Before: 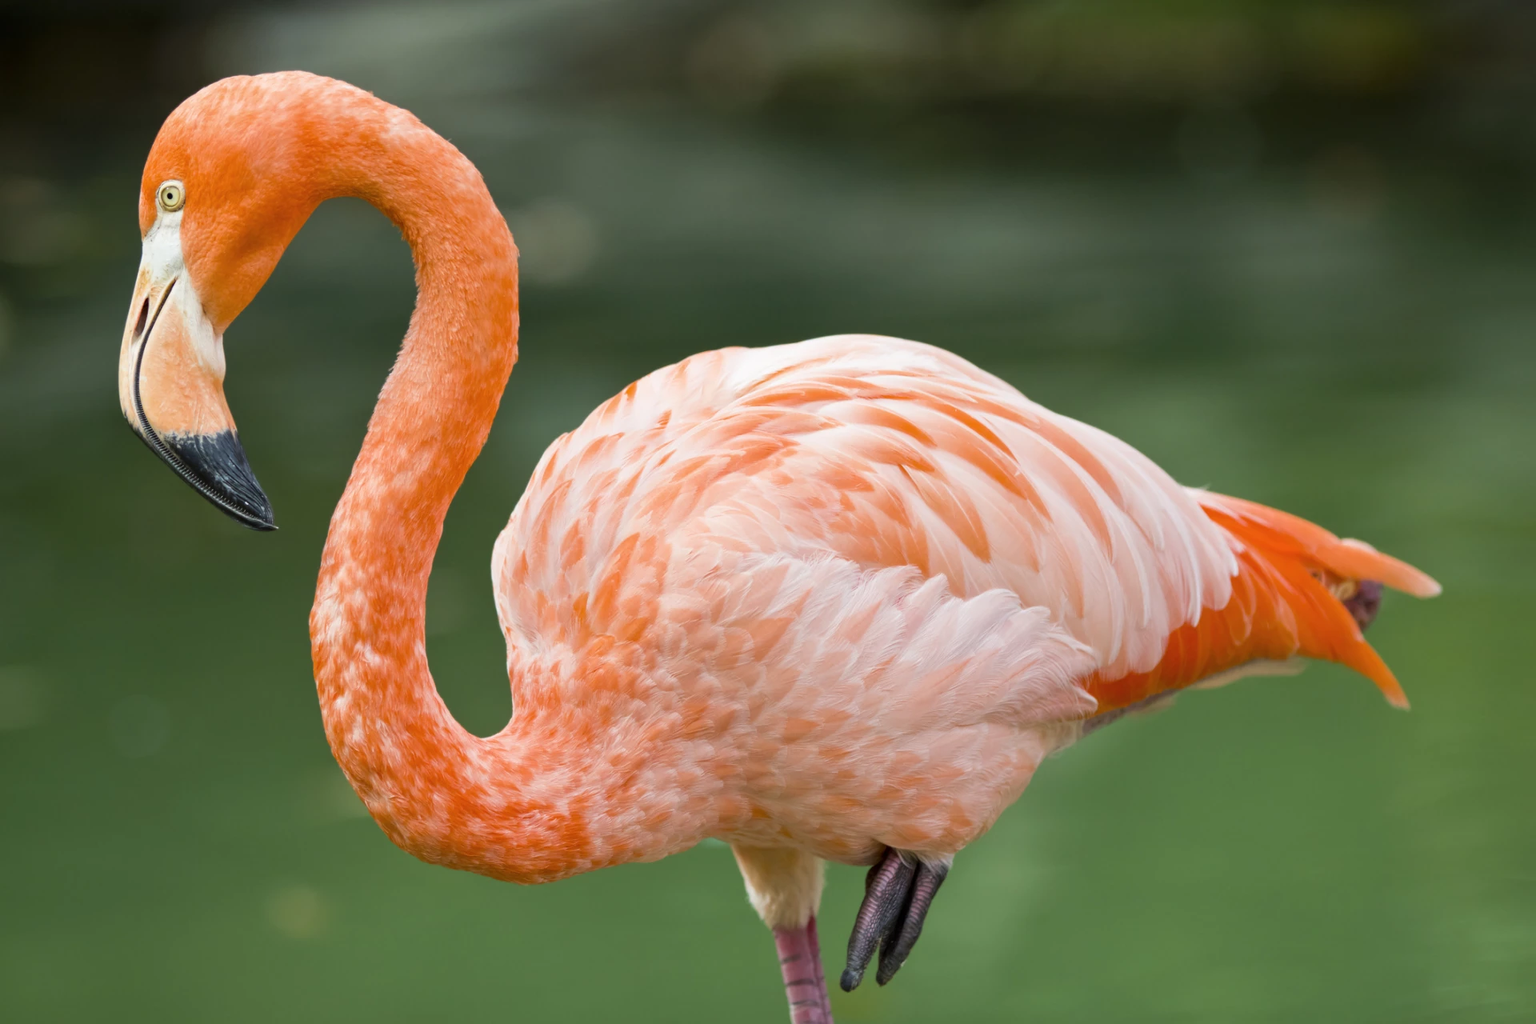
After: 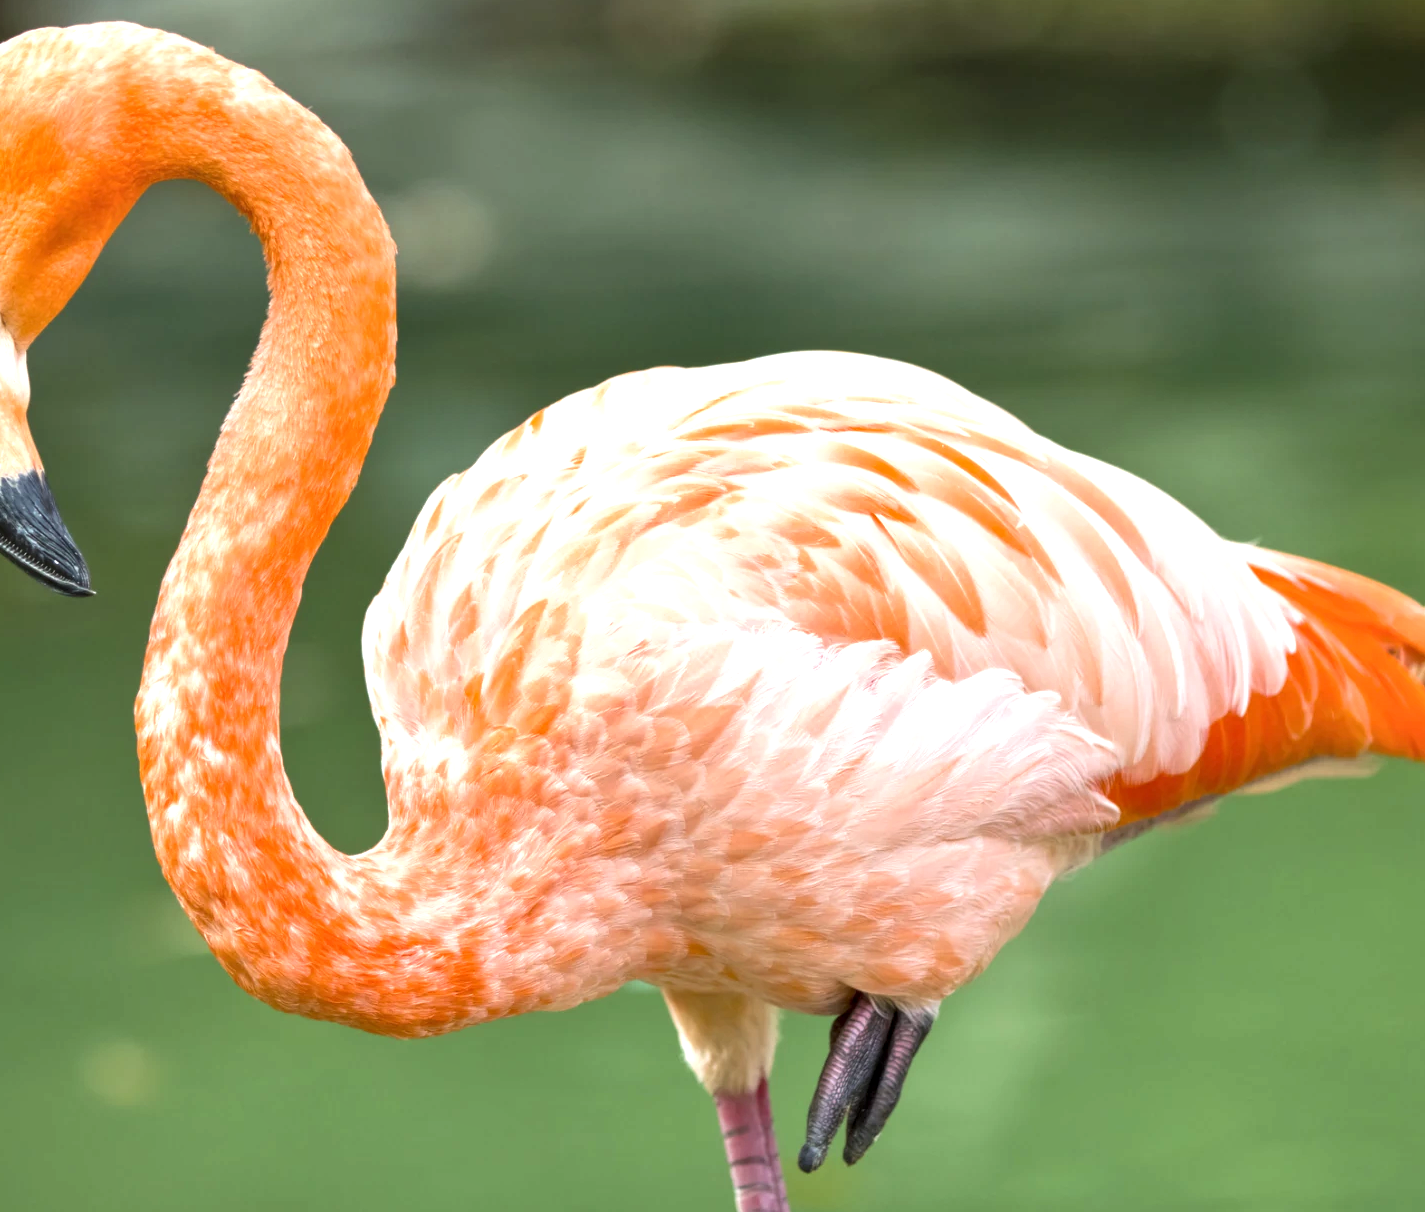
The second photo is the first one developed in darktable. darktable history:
crop and rotate: left 13.15%, top 5.251%, right 12.609%
exposure: black level correction 0, exposure 0.9 EV, compensate highlight preservation false
shadows and highlights: shadows 32, highlights -32, soften with gaussian
local contrast: highlights 100%, shadows 100%, detail 120%, midtone range 0.2
